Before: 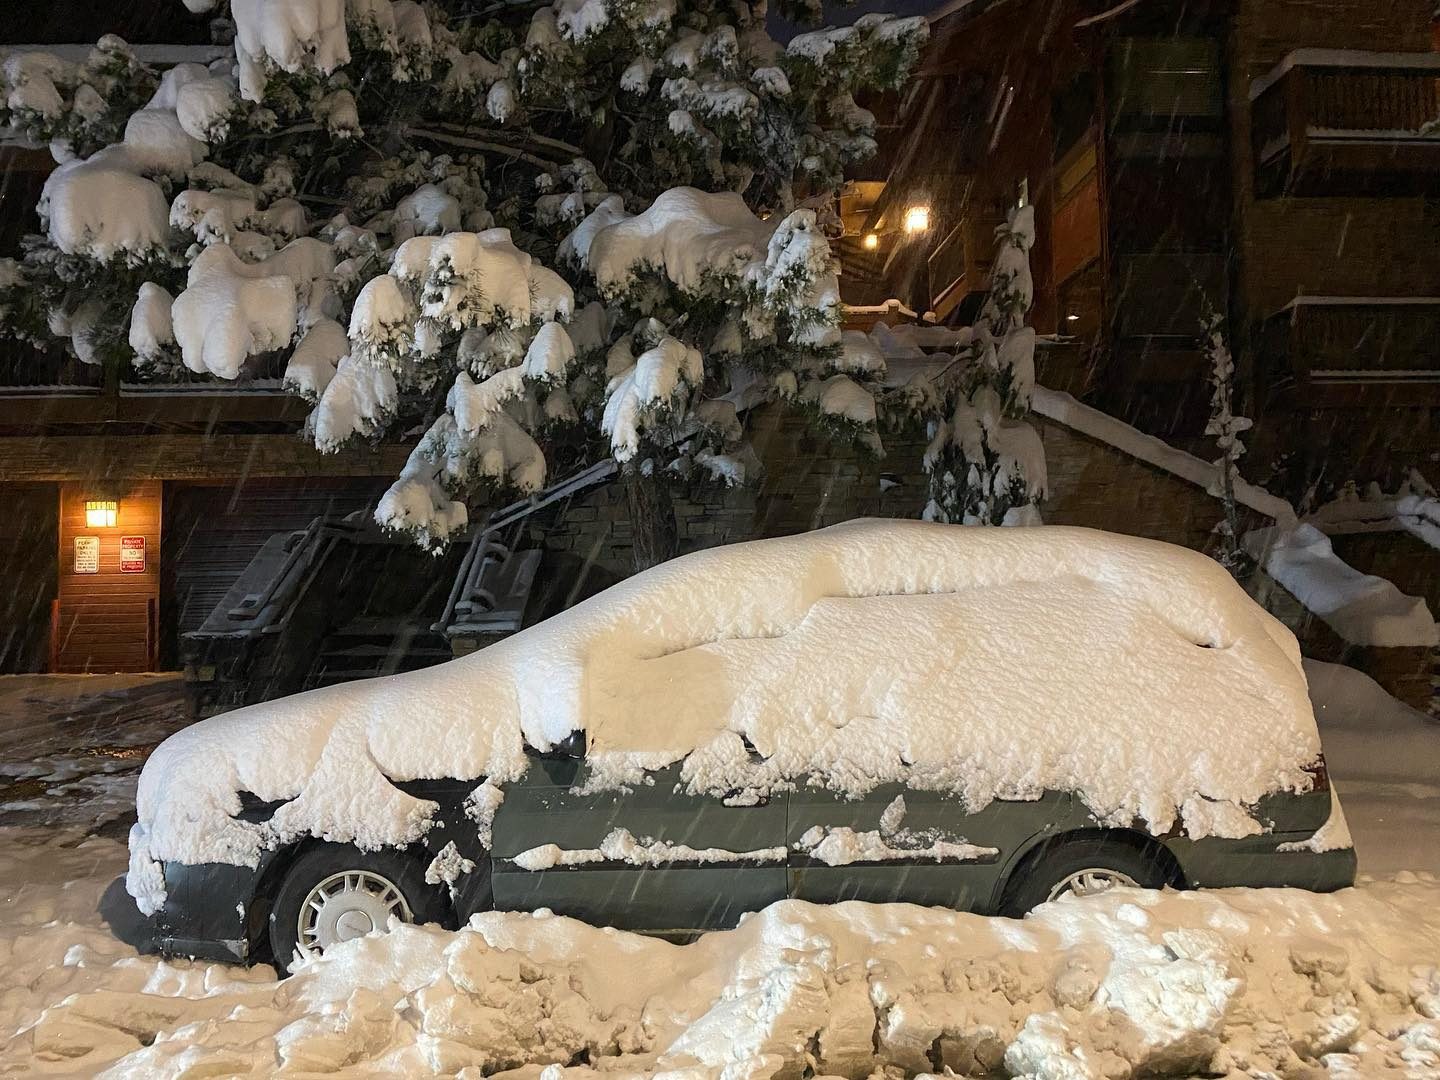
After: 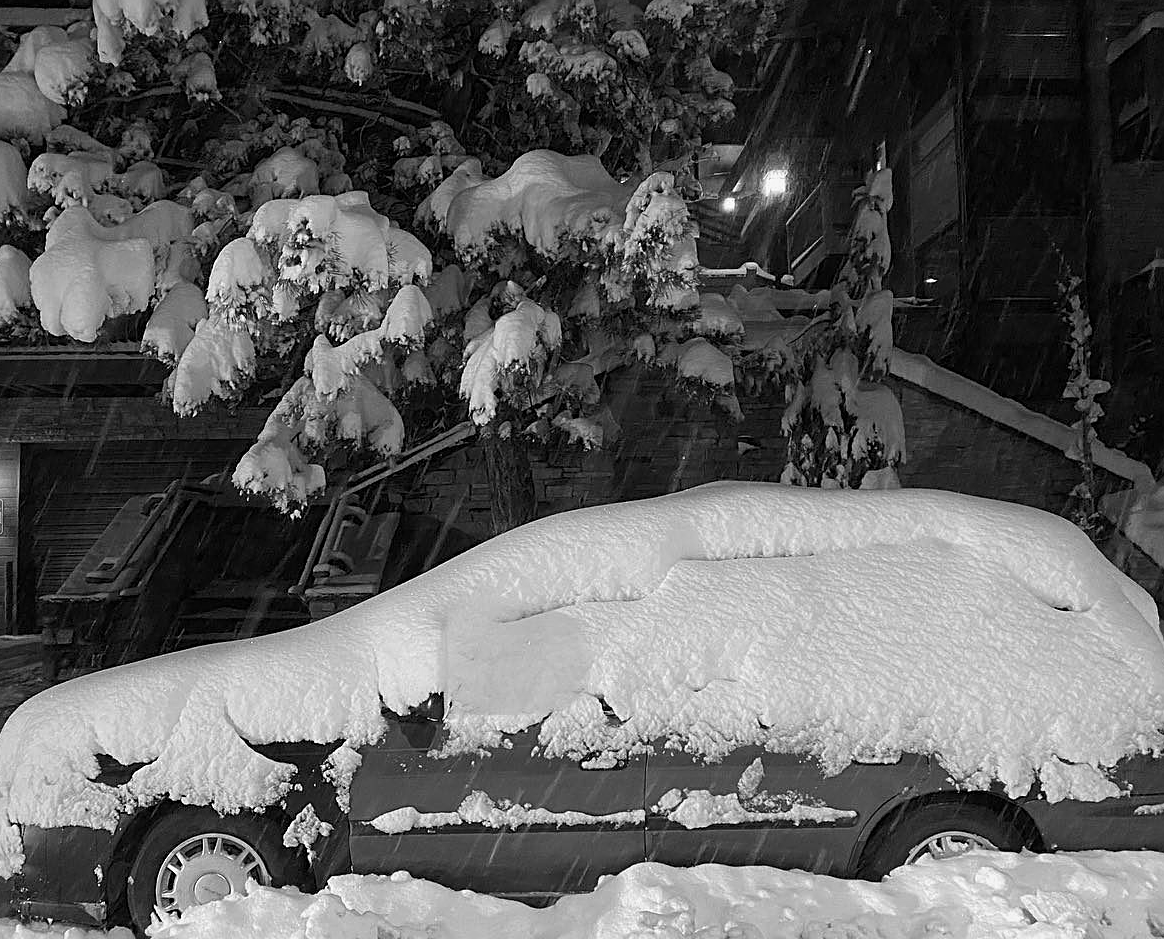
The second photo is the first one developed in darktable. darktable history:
sharpen: on, module defaults
crop: left 9.929%, top 3.475%, right 9.188%, bottom 9.529%
monochrome: a 30.25, b 92.03
